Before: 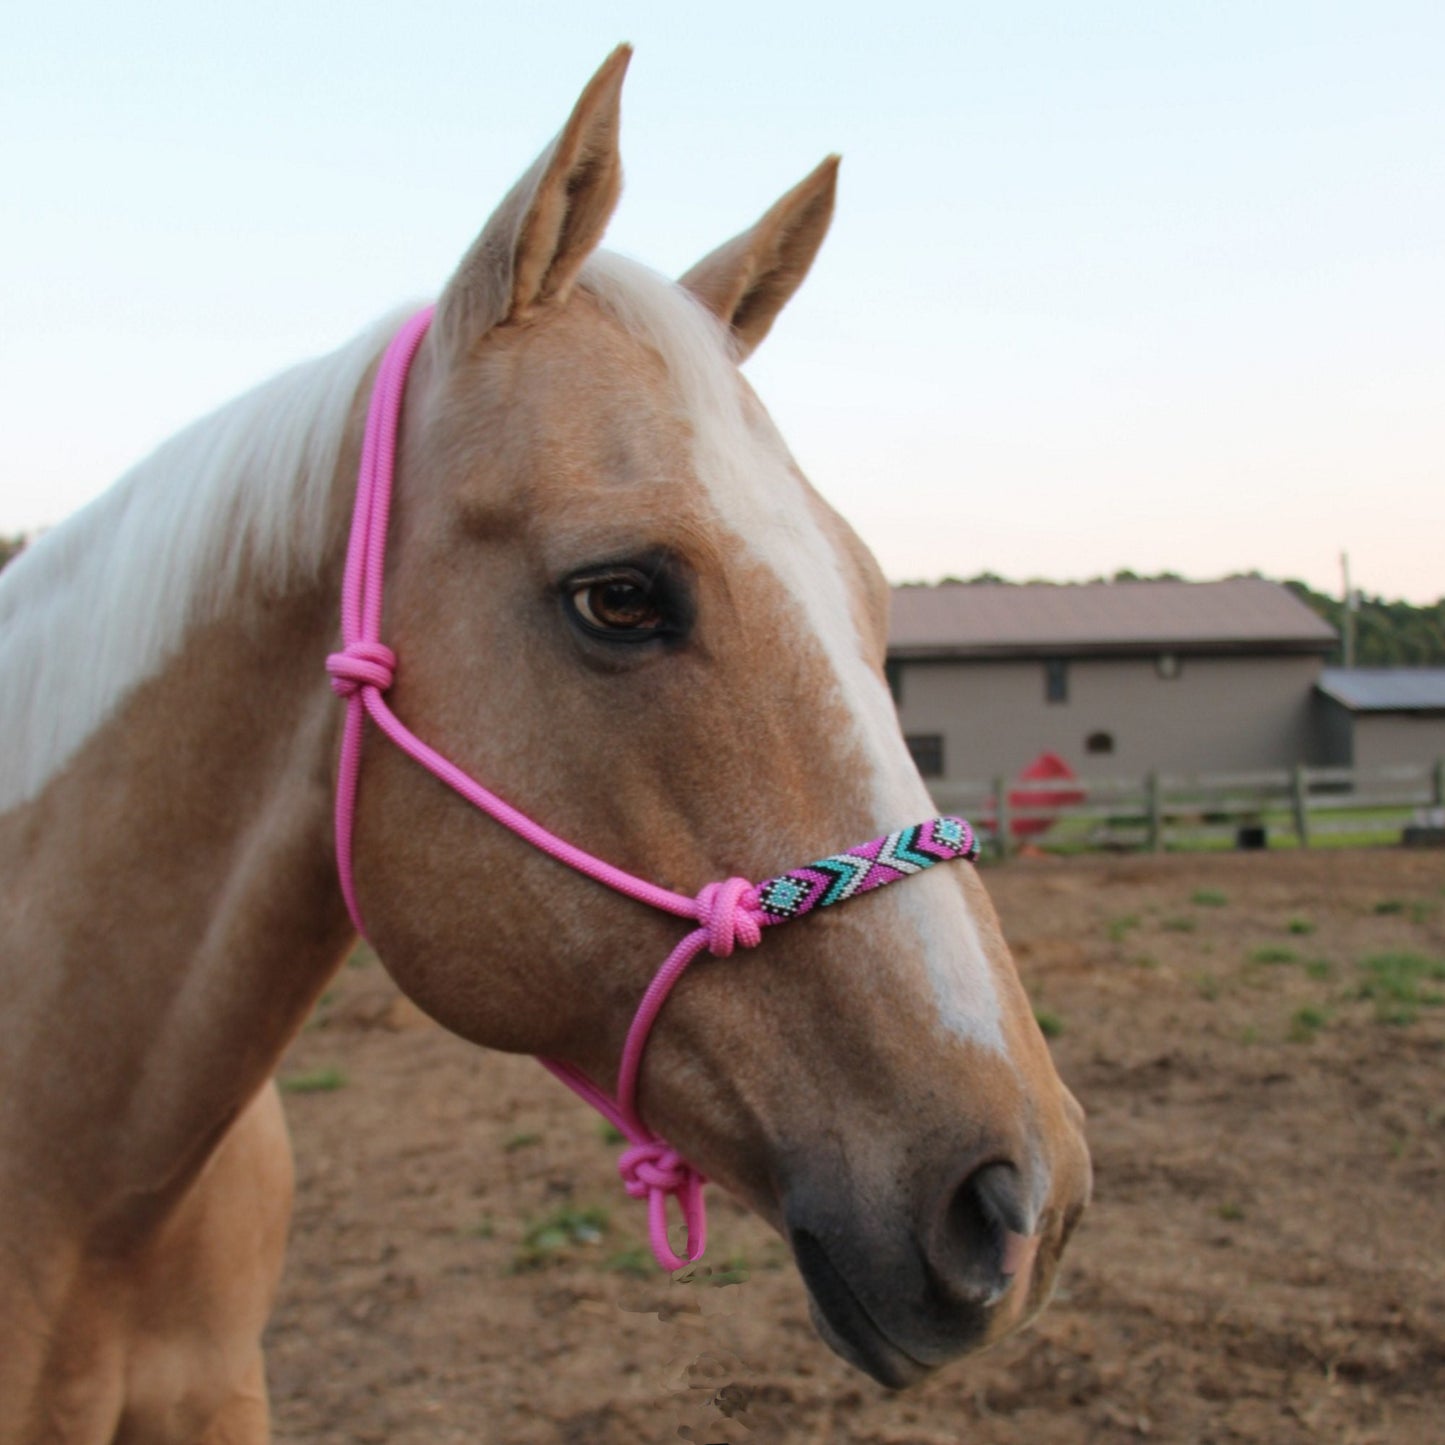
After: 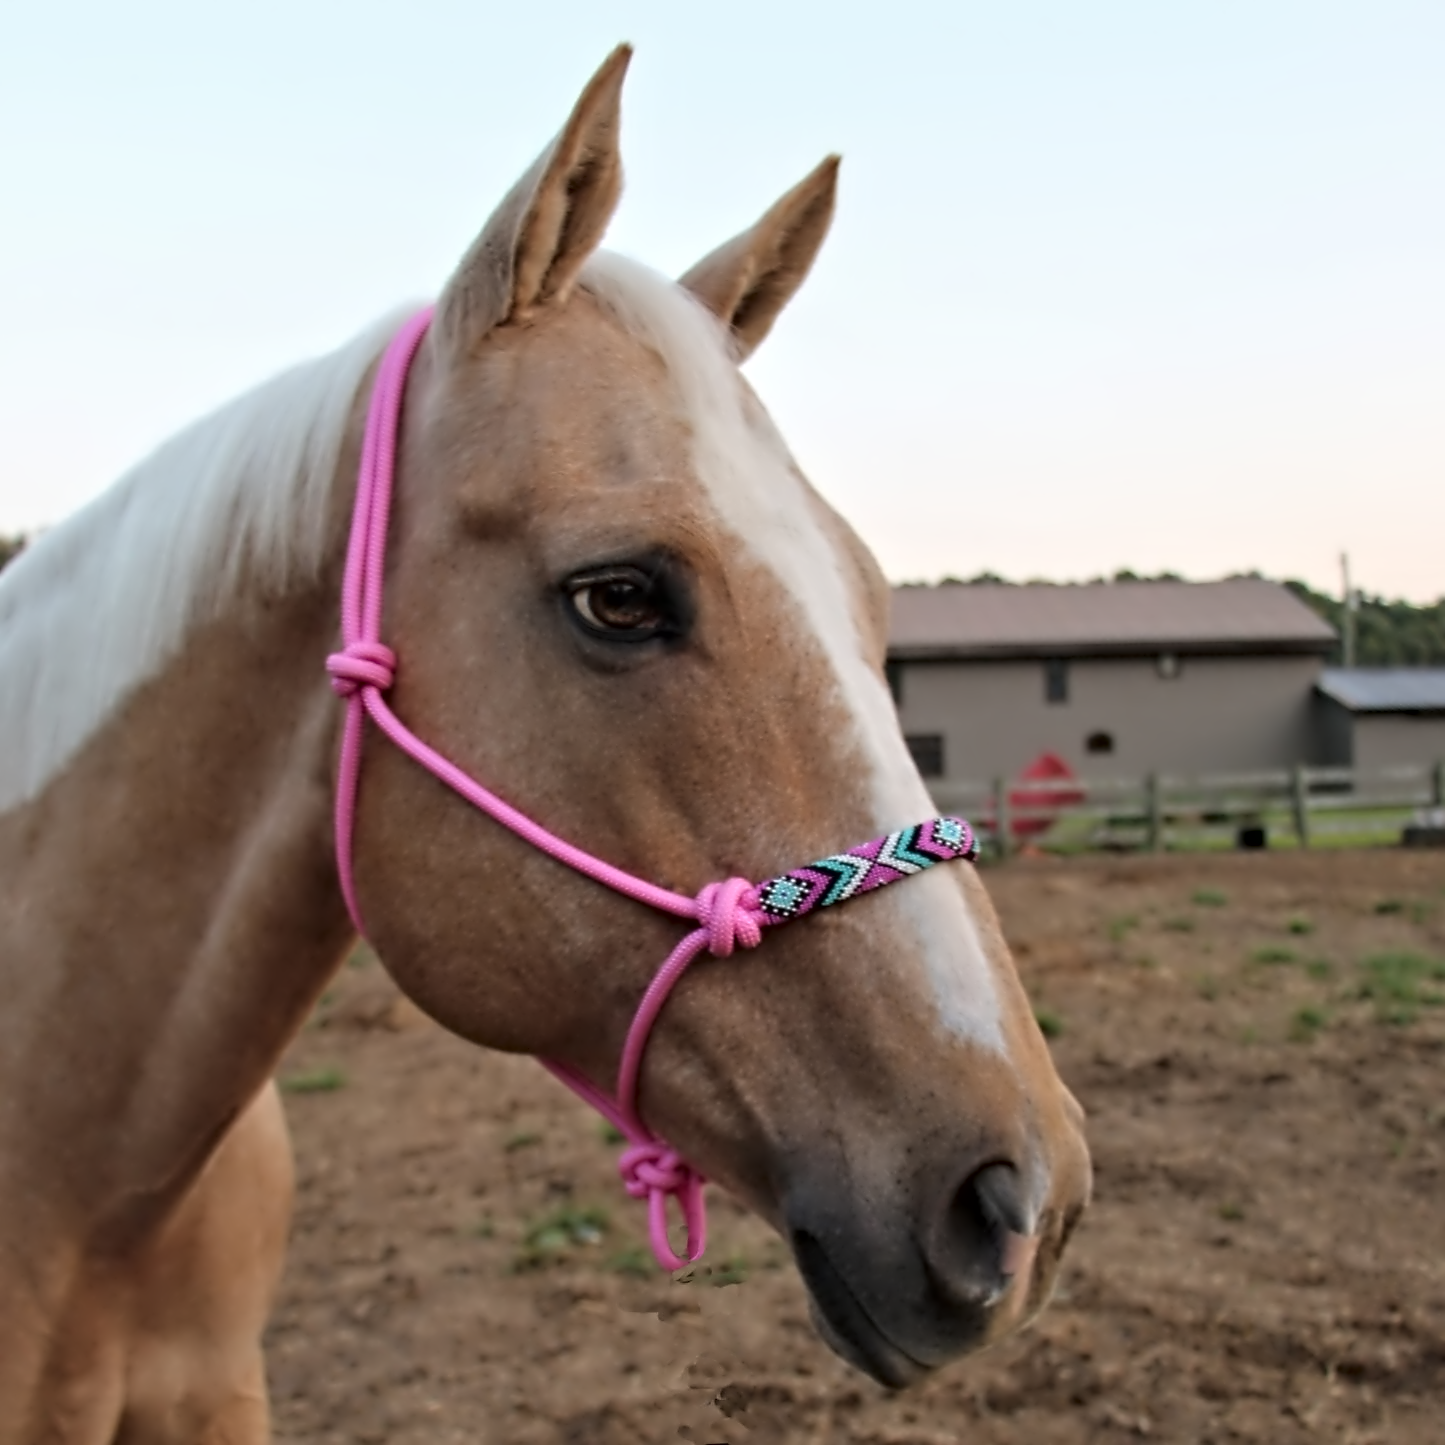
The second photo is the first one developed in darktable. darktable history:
local contrast: mode bilateral grid, contrast 100, coarseness 100, detail 91%, midtone range 0.2
contrast equalizer: octaves 7, y [[0.5, 0.542, 0.583, 0.625, 0.667, 0.708], [0.5 ×6], [0.5 ×6], [0, 0.033, 0.067, 0.1, 0.133, 0.167], [0, 0.05, 0.1, 0.15, 0.2, 0.25]]
